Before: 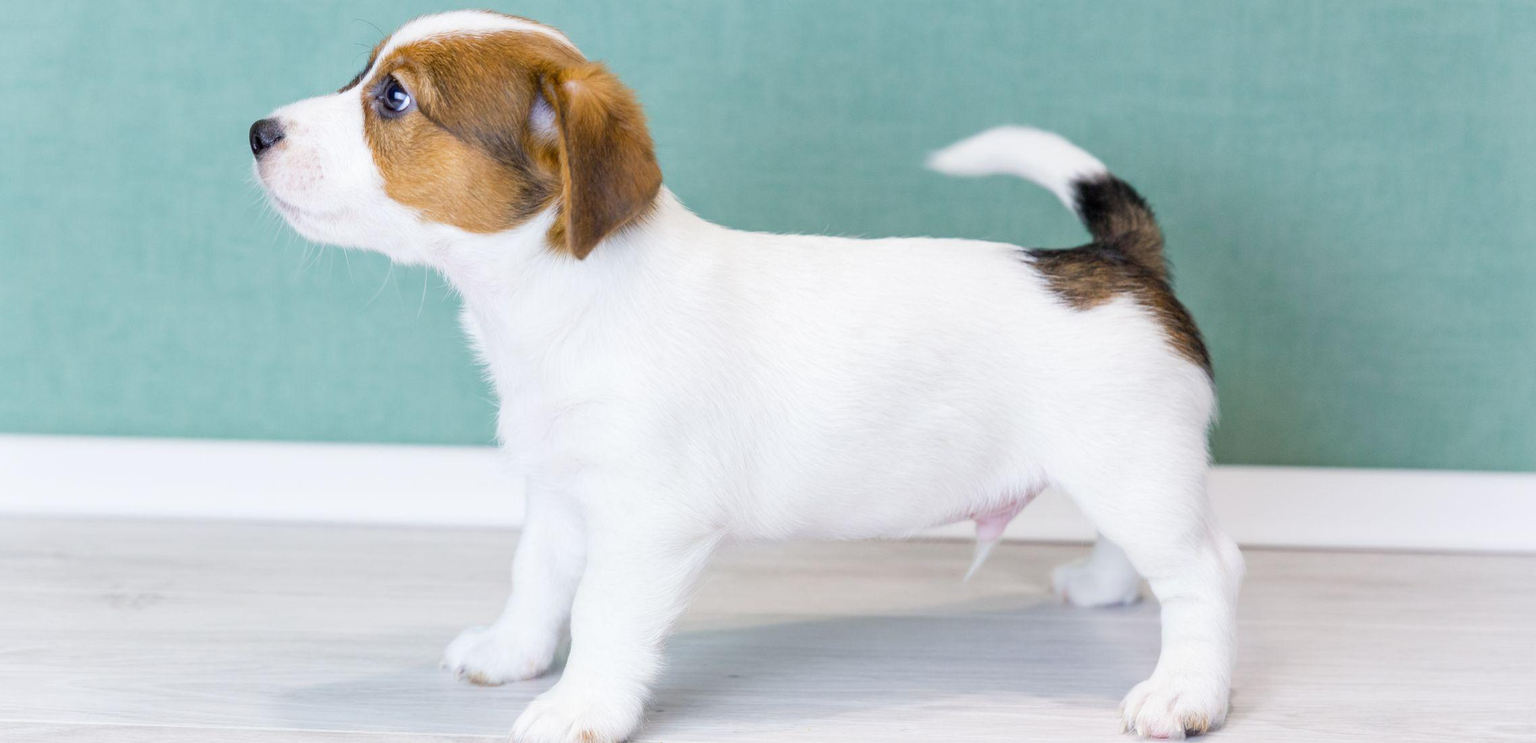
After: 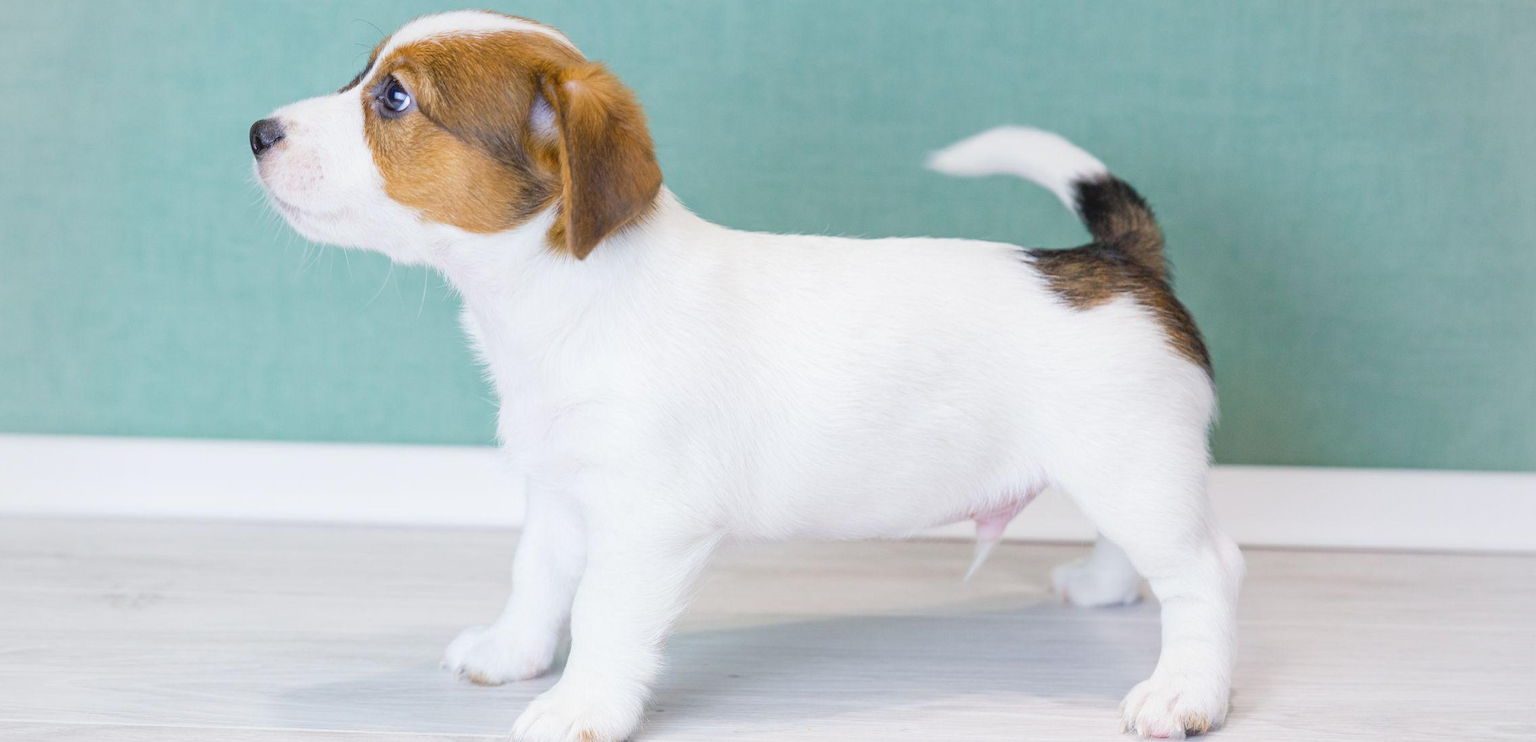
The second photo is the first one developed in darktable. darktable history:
vignetting: brightness -0.167
contrast equalizer: y [[0.439, 0.44, 0.442, 0.457, 0.493, 0.498], [0.5 ×6], [0.5 ×6], [0 ×6], [0 ×6]], mix 0.59
